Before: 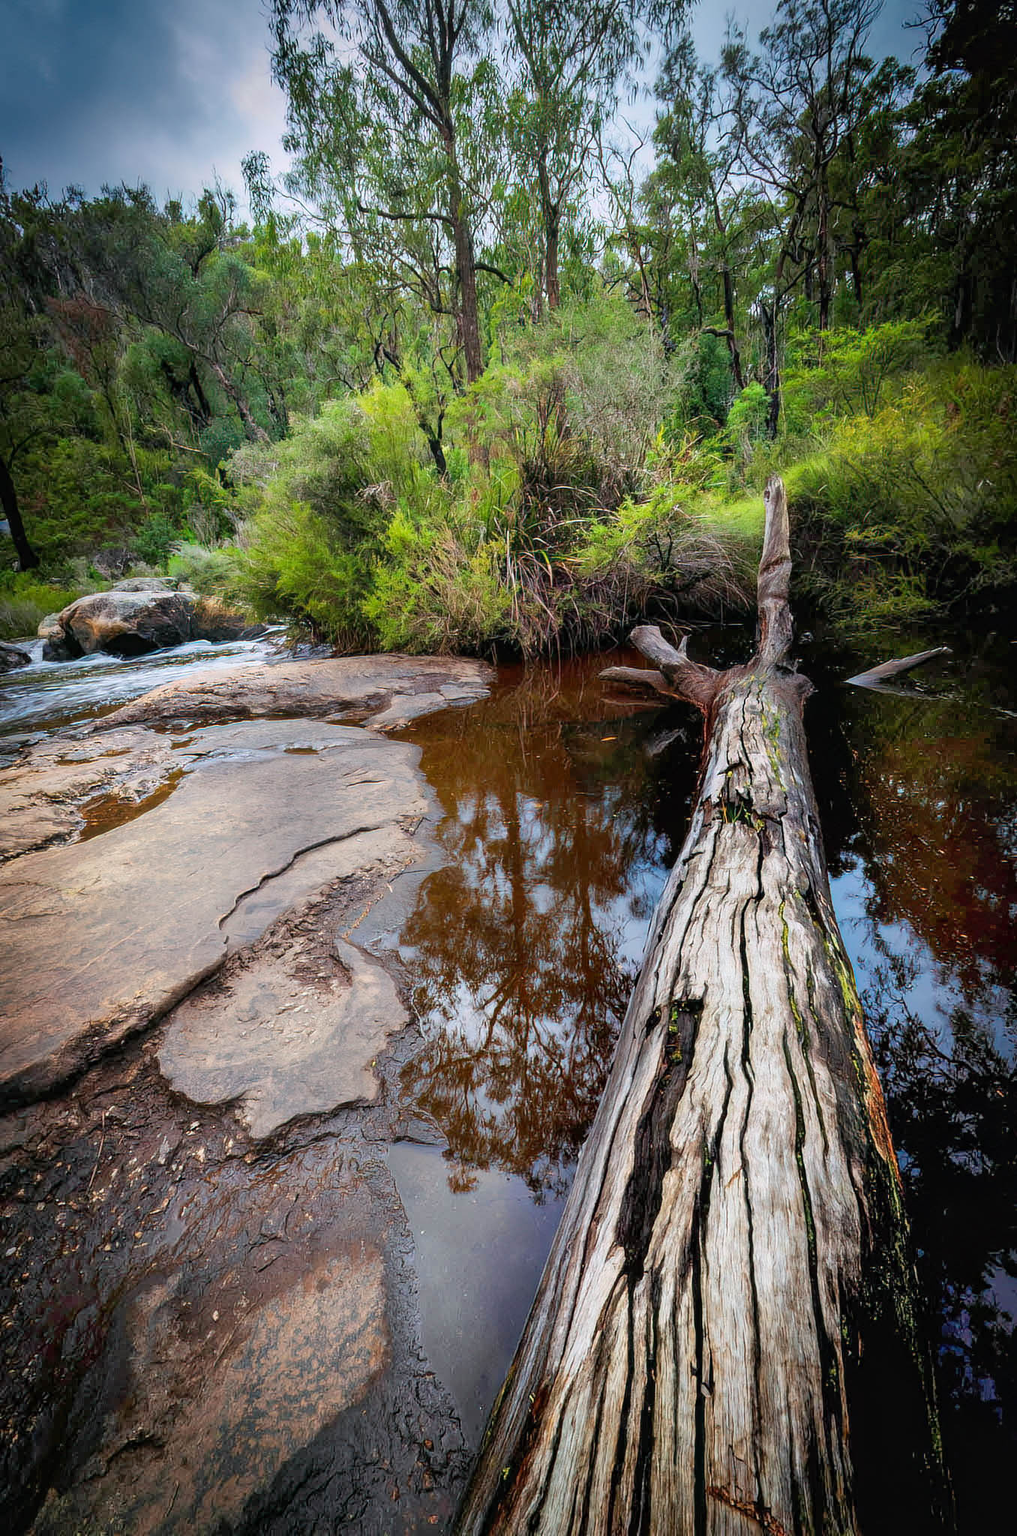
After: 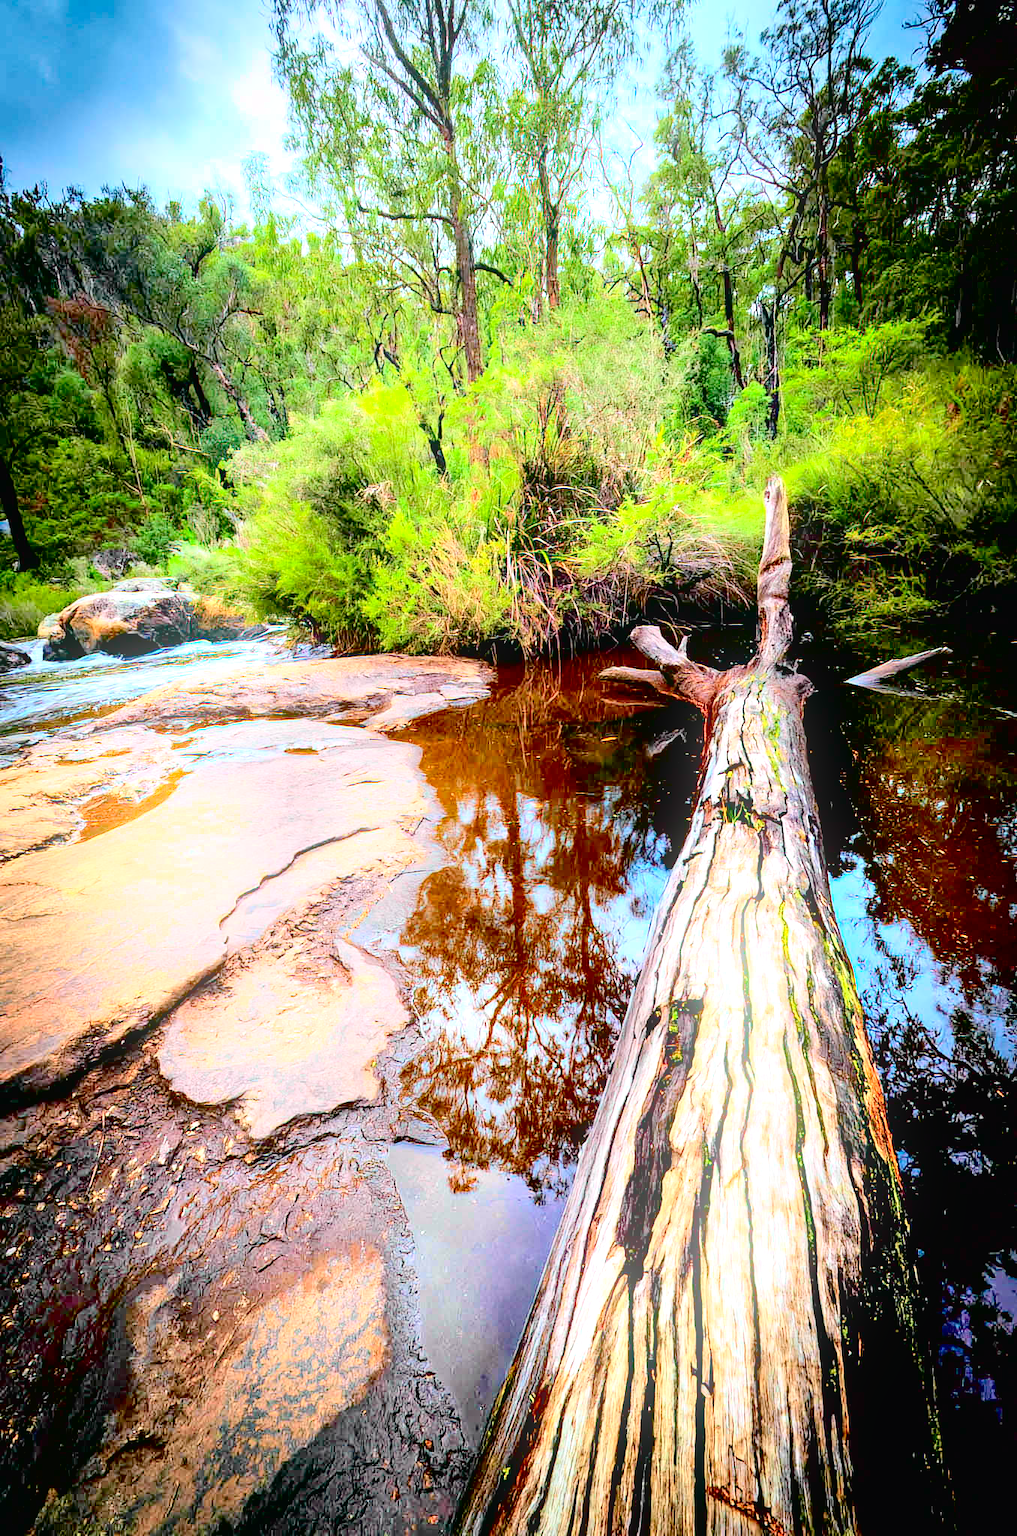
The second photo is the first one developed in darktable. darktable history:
exposure: black level correction 0.008, exposure 0.979 EV, compensate highlight preservation false
bloom: size 9%, threshold 100%, strength 7%
tone curve: curves: ch0 [(0, 0.014) (0.12, 0.096) (0.386, 0.49) (0.54, 0.684) (0.751, 0.855) (0.89, 0.943) (0.998, 0.989)]; ch1 [(0, 0) (0.133, 0.099) (0.437, 0.41) (0.5, 0.5) (0.517, 0.536) (0.548, 0.575) (0.582, 0.631) (0.627, 0.688) (0.836, 0.868) (1, 1)]; ch2 [(0, 0) (0.374, 0.341) (0.456, 0.443) (0.478, 0.49) (0.501, 0.5) (0.528, 0.538) (0.55, 0.6) (0.572, 0.63) (0.702, 0.765) (1, 1)], color space Lab, independent channels, preserve colors none
haze removal: compatibility mode true, adaptive false
